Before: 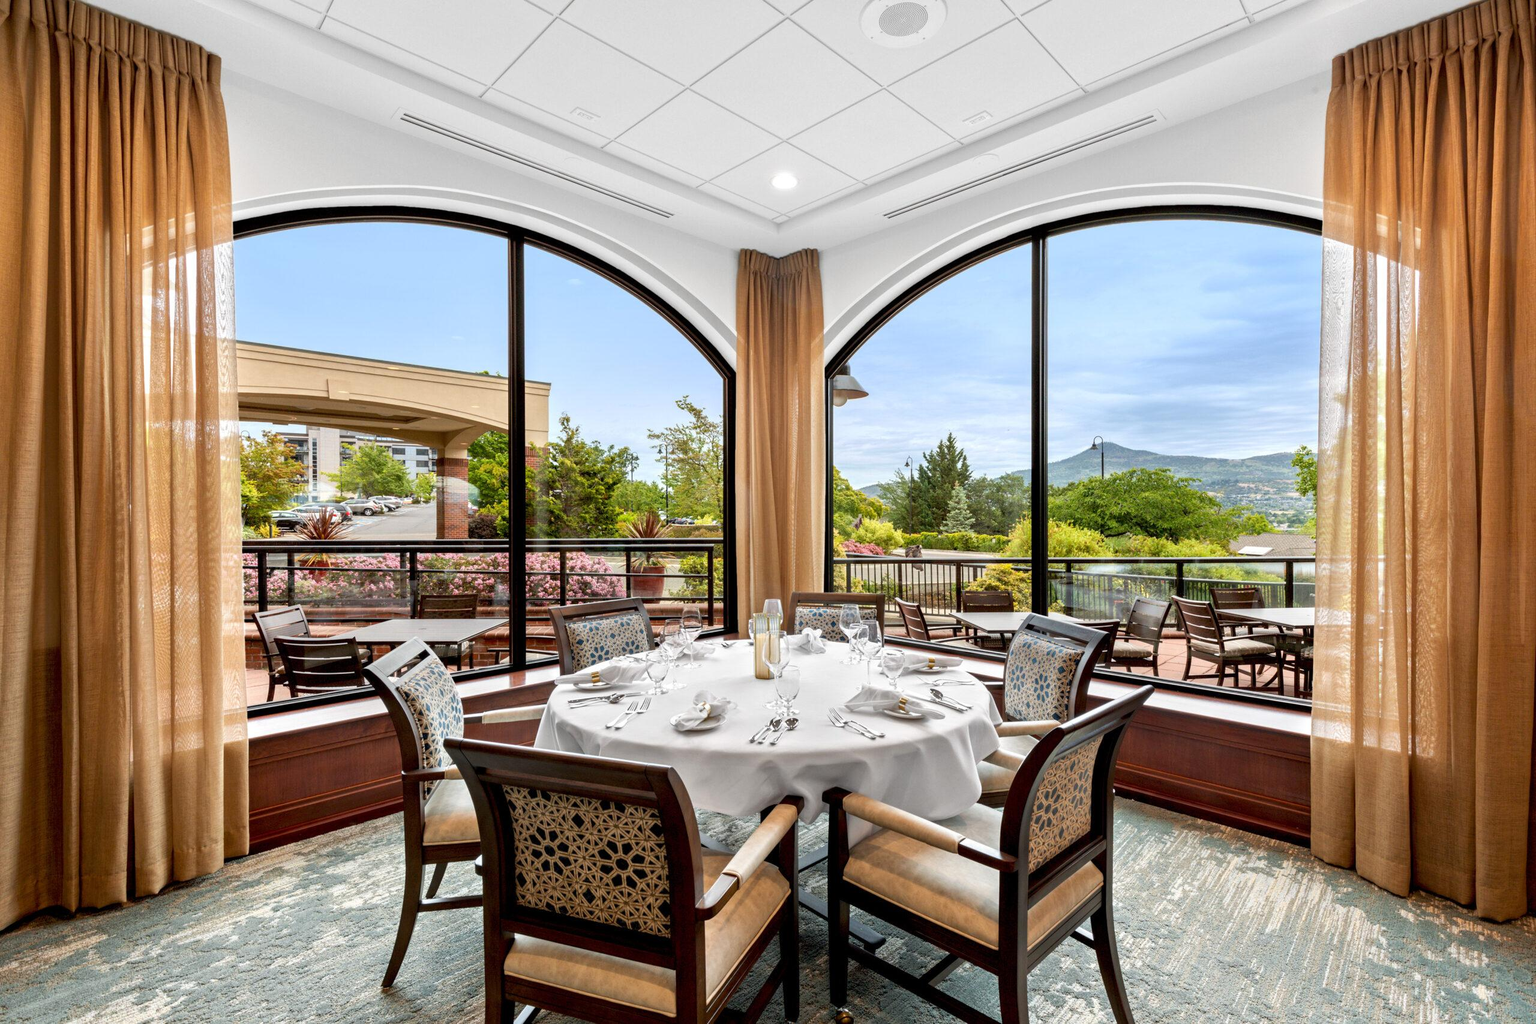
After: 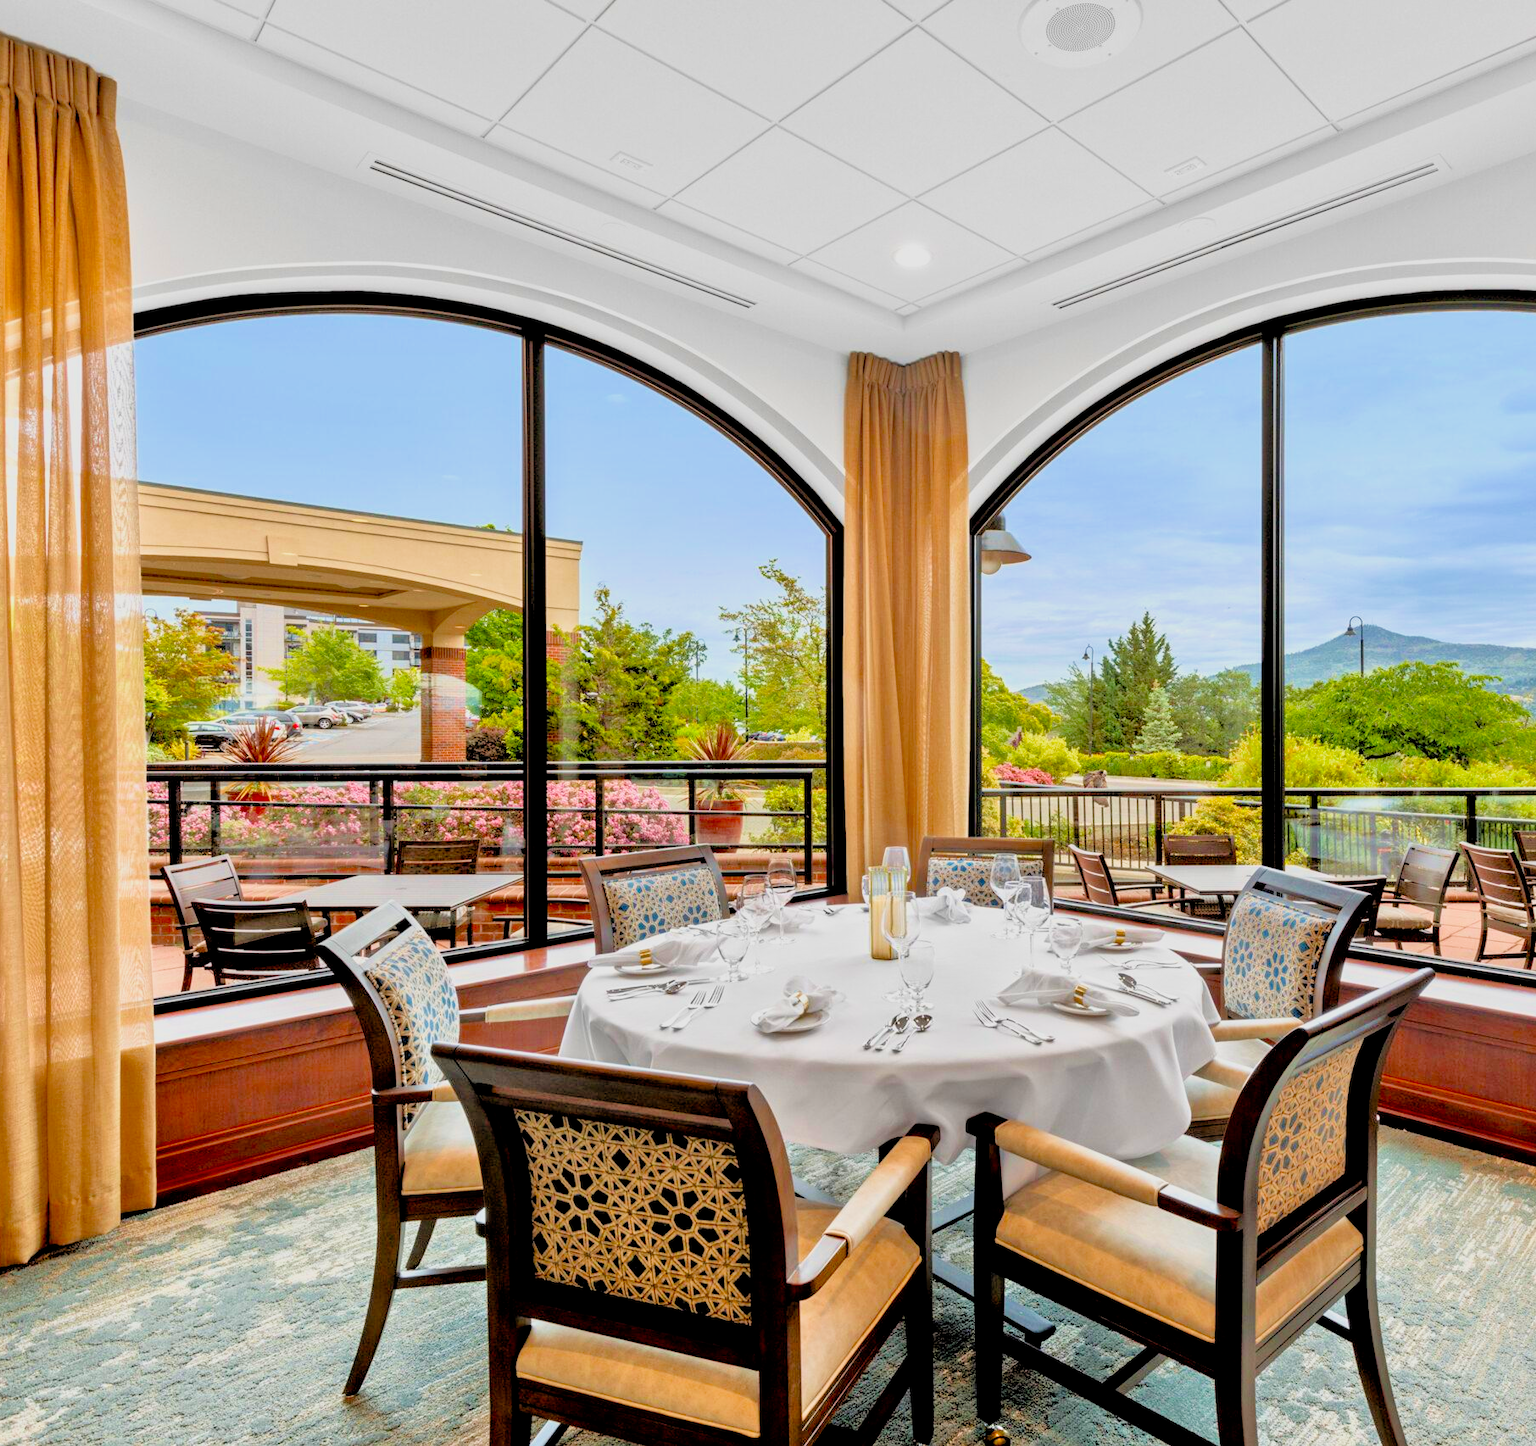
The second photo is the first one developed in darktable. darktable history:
exposure: exposure 0.2 EV, compensate highlight preservation false
filmic rgb: black relative exposure -7.6 EV, white relative exposure 4.64 EV, threshold 3 EV, target black luminance 0%, hardness 3.55, latitude 50.51%, contrast 1.033, highlights saturation mix 10%, shadows ↔ highlights balance -0.198%, color science v4 (2020), enable highlight reconstruction true
velvia: on, module defaults
crop and rotate: left 9.061%, right 20.142%
tone equalizer: -7 EV 0.15 EV, -6 EV 0.6 EV, -5 EV 1.15 EV, -4 EV 1.33 EV, -3 EV 1.15 EV, -2 EV 0.6 EV, -1 EV 0.15 EV, mask exposure compensation -0.5 EV
